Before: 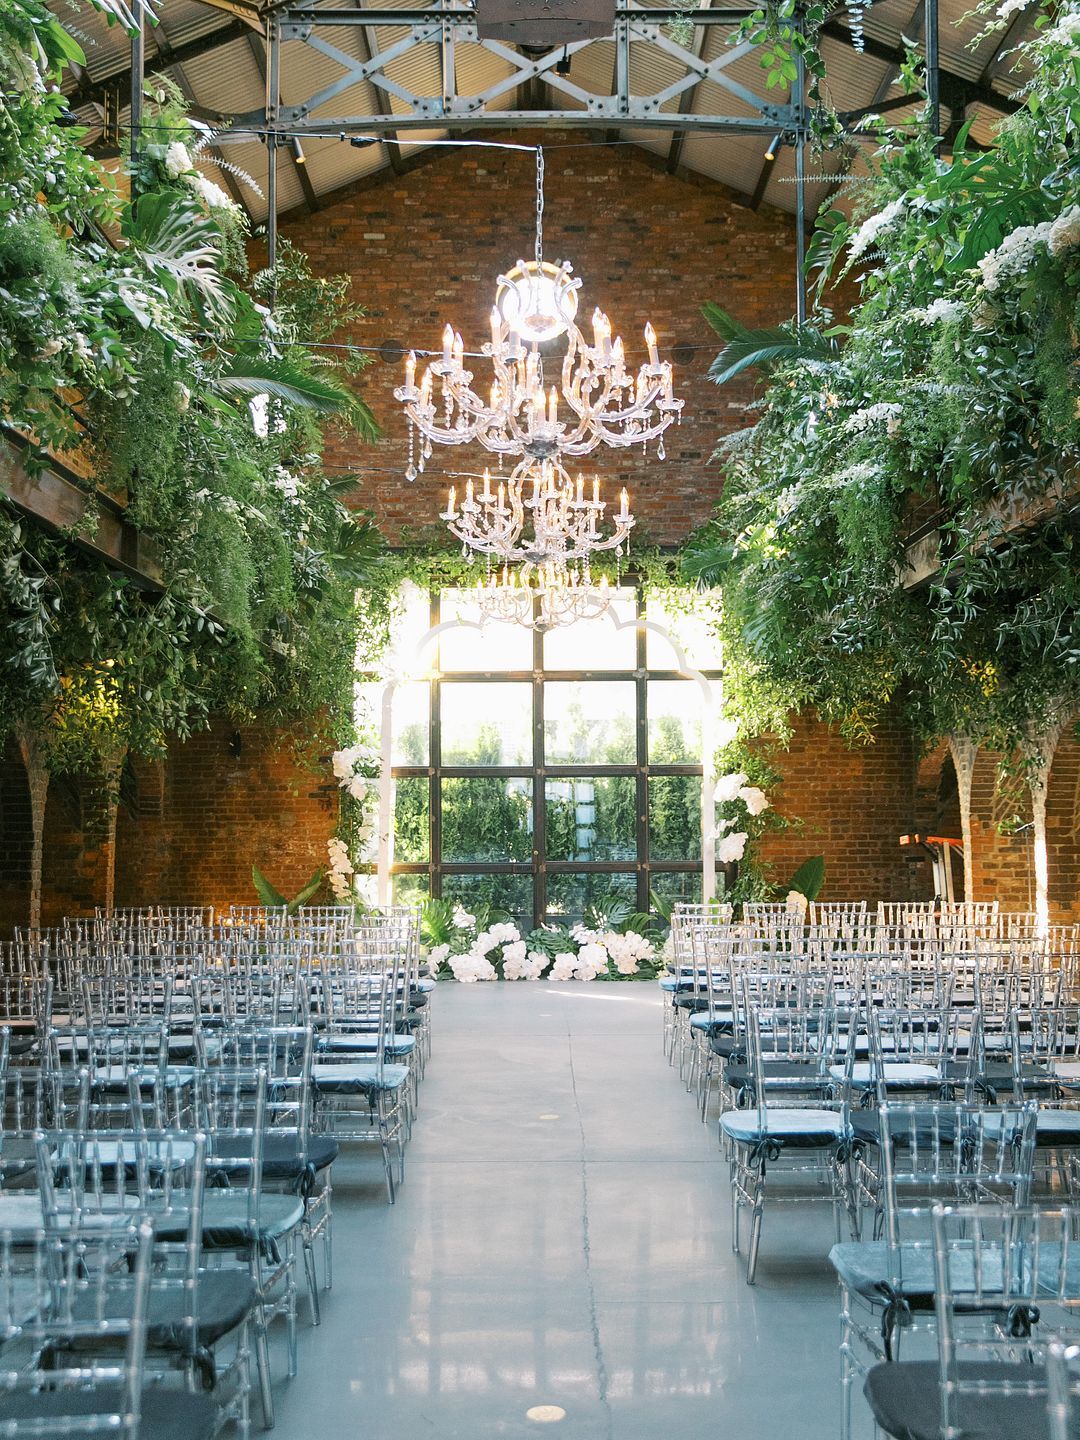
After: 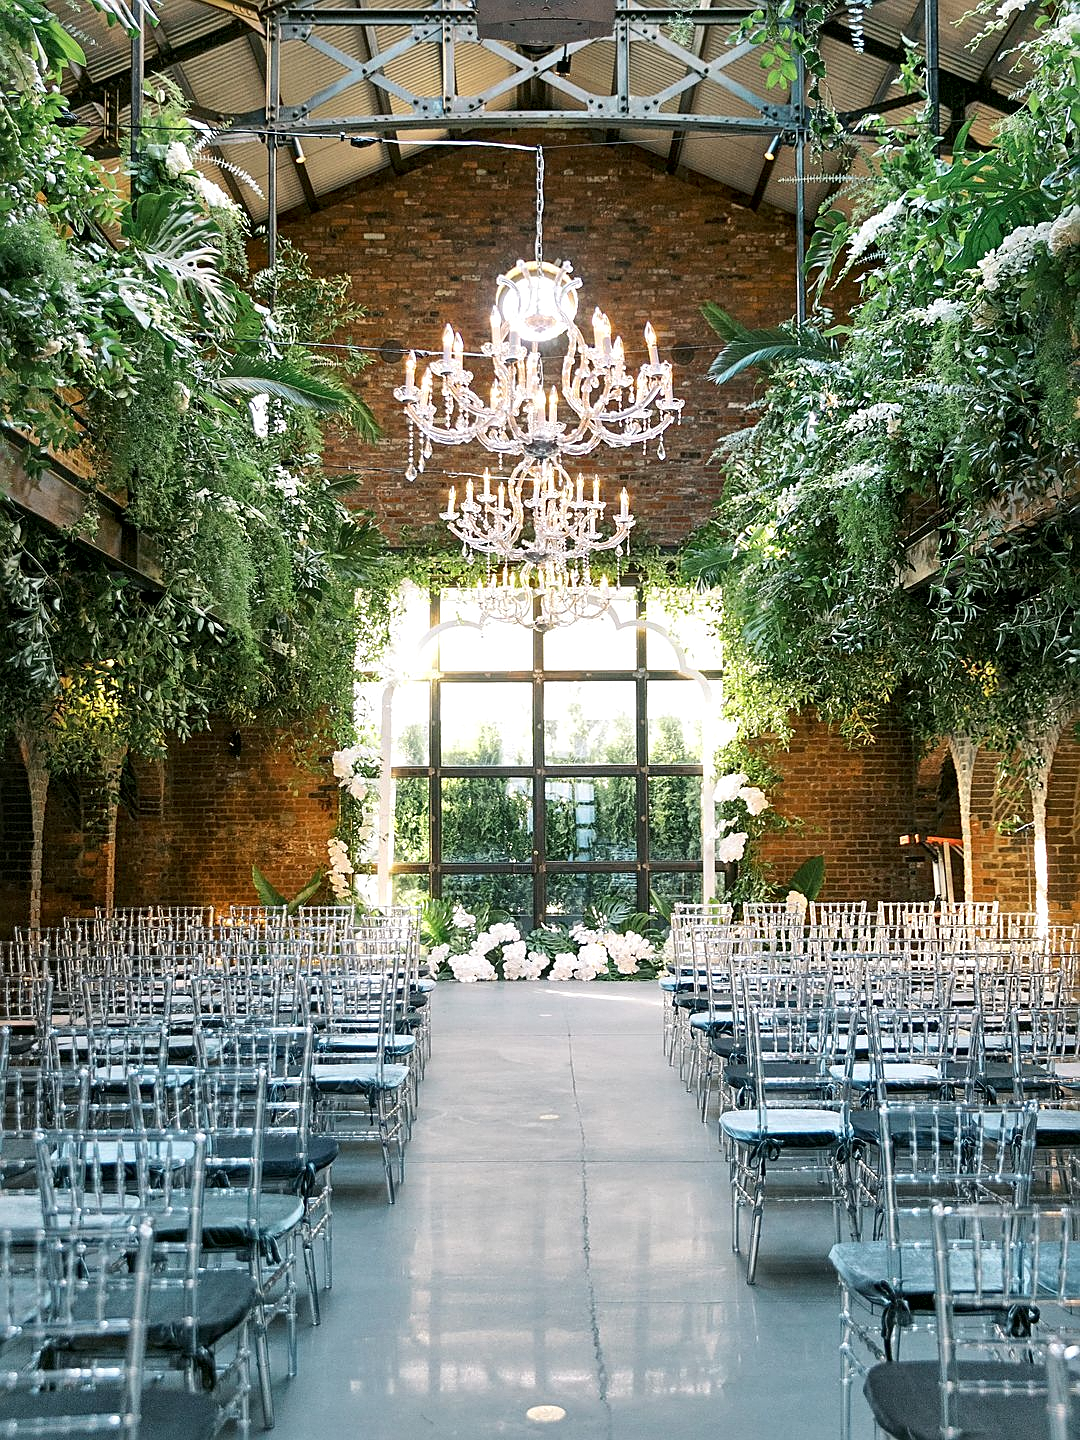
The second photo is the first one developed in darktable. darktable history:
sharpen: on, module defaults
local contrast: mode bilateral grid, contrast 24, coarseness 59, detail 152%, midtone range 0.2
